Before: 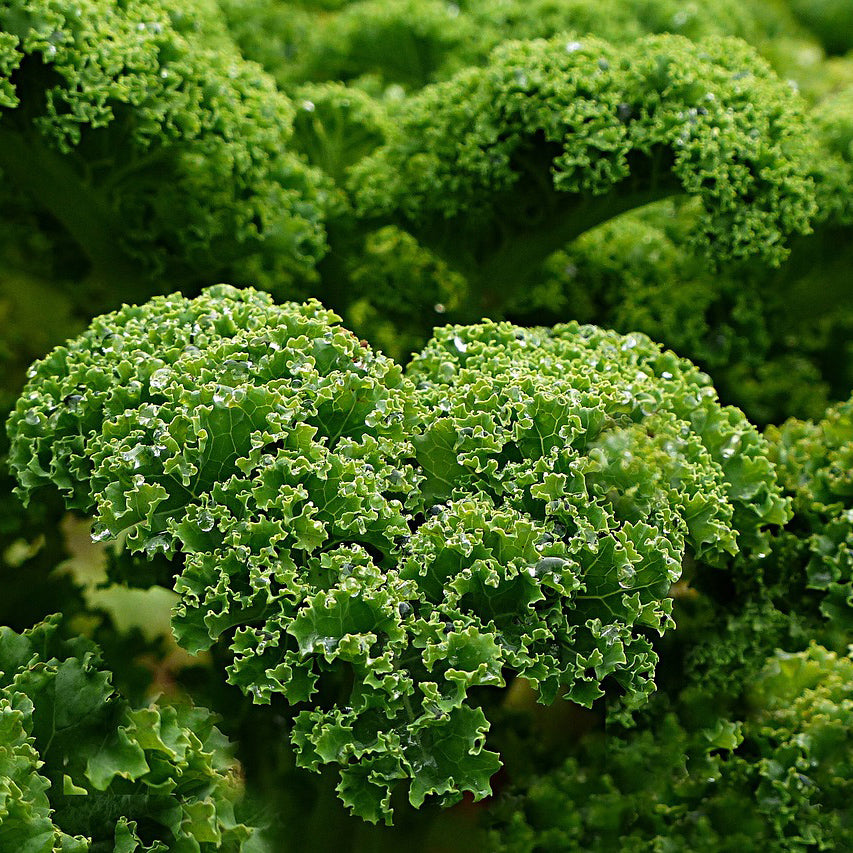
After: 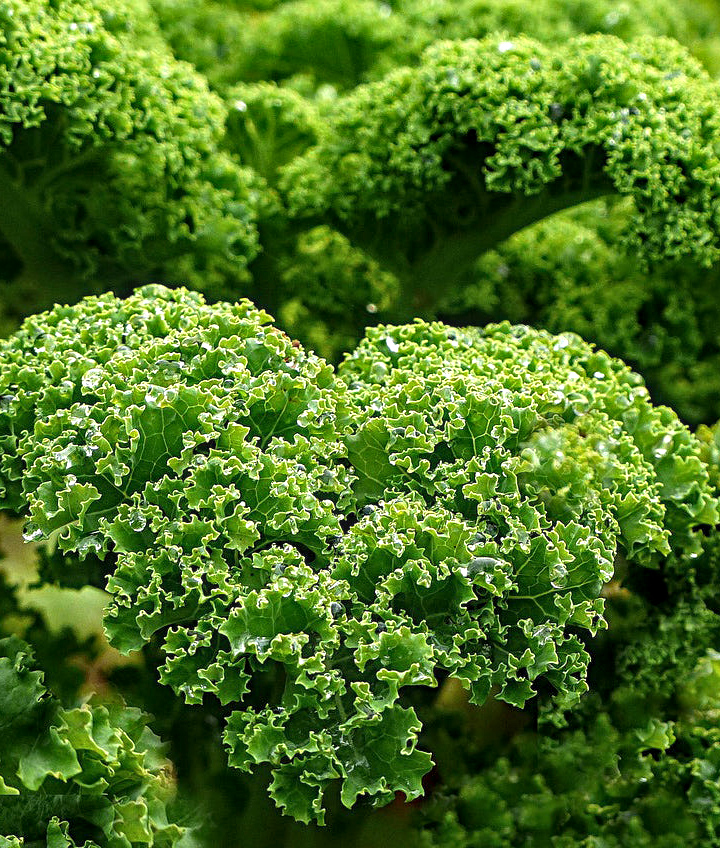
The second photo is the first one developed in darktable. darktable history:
crop: left 8.026%, right 7.374%
exposure: black level correction 0.001, exposure 0.5 EV, compensate exposure bias true, compensate highlight preservation false
local contrast: on, module defaults
